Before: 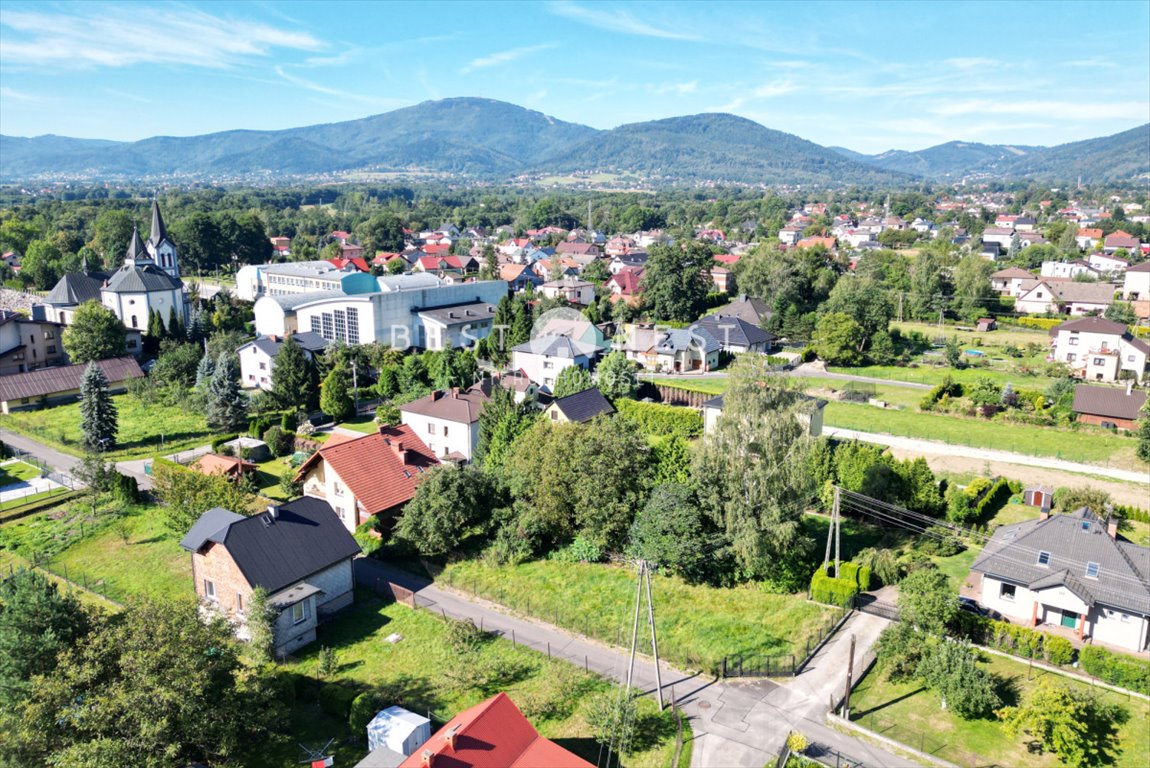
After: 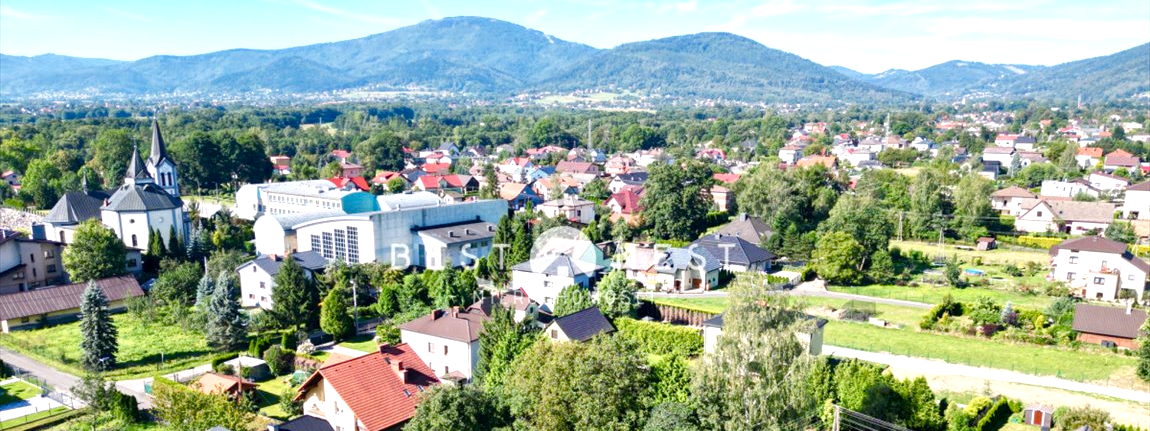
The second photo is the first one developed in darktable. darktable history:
crop and rotate: top 10.605%, bottom 33.274%
color balance rgb: perceptual saturation grading › global saturation 25%, perceptual saturation grading › highlights -50%, perceptual saturation grading › shadows 30%, perceptual brilliance grading › global brilliance 12%, global vibrance 20%
